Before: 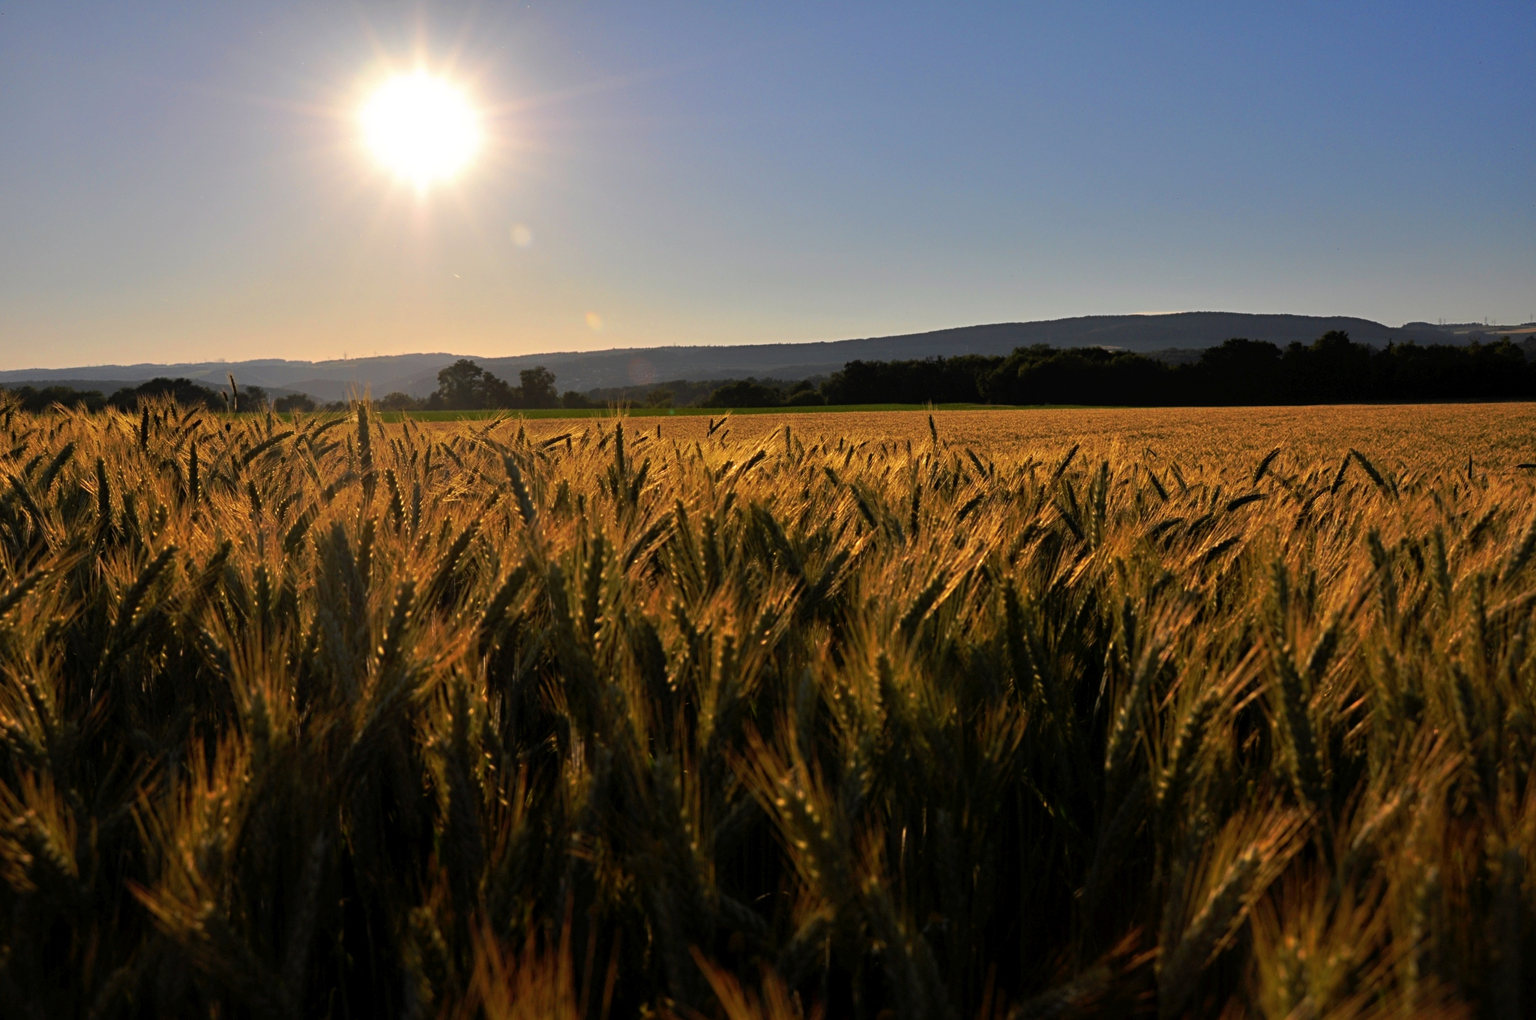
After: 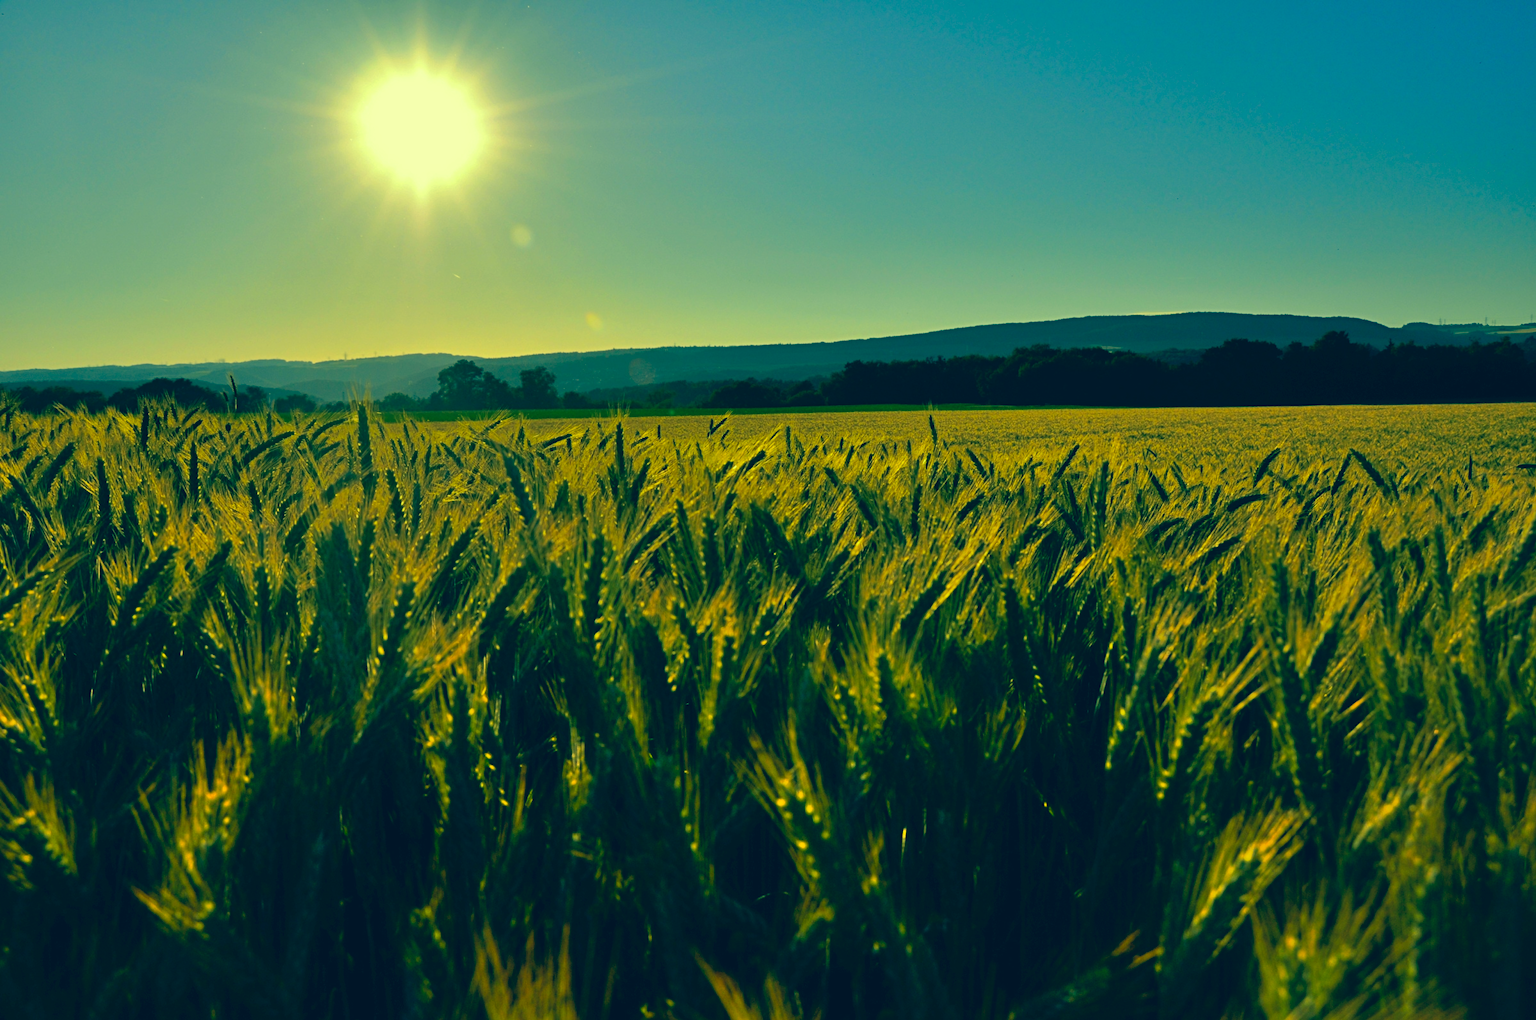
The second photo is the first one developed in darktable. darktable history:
shadows and highlights: low approximation 0.01, soften with gaussian
color correction: highlights a* -16.15, highlights b* 39.85, shadows a* -39.83, shadows b* -25.4
